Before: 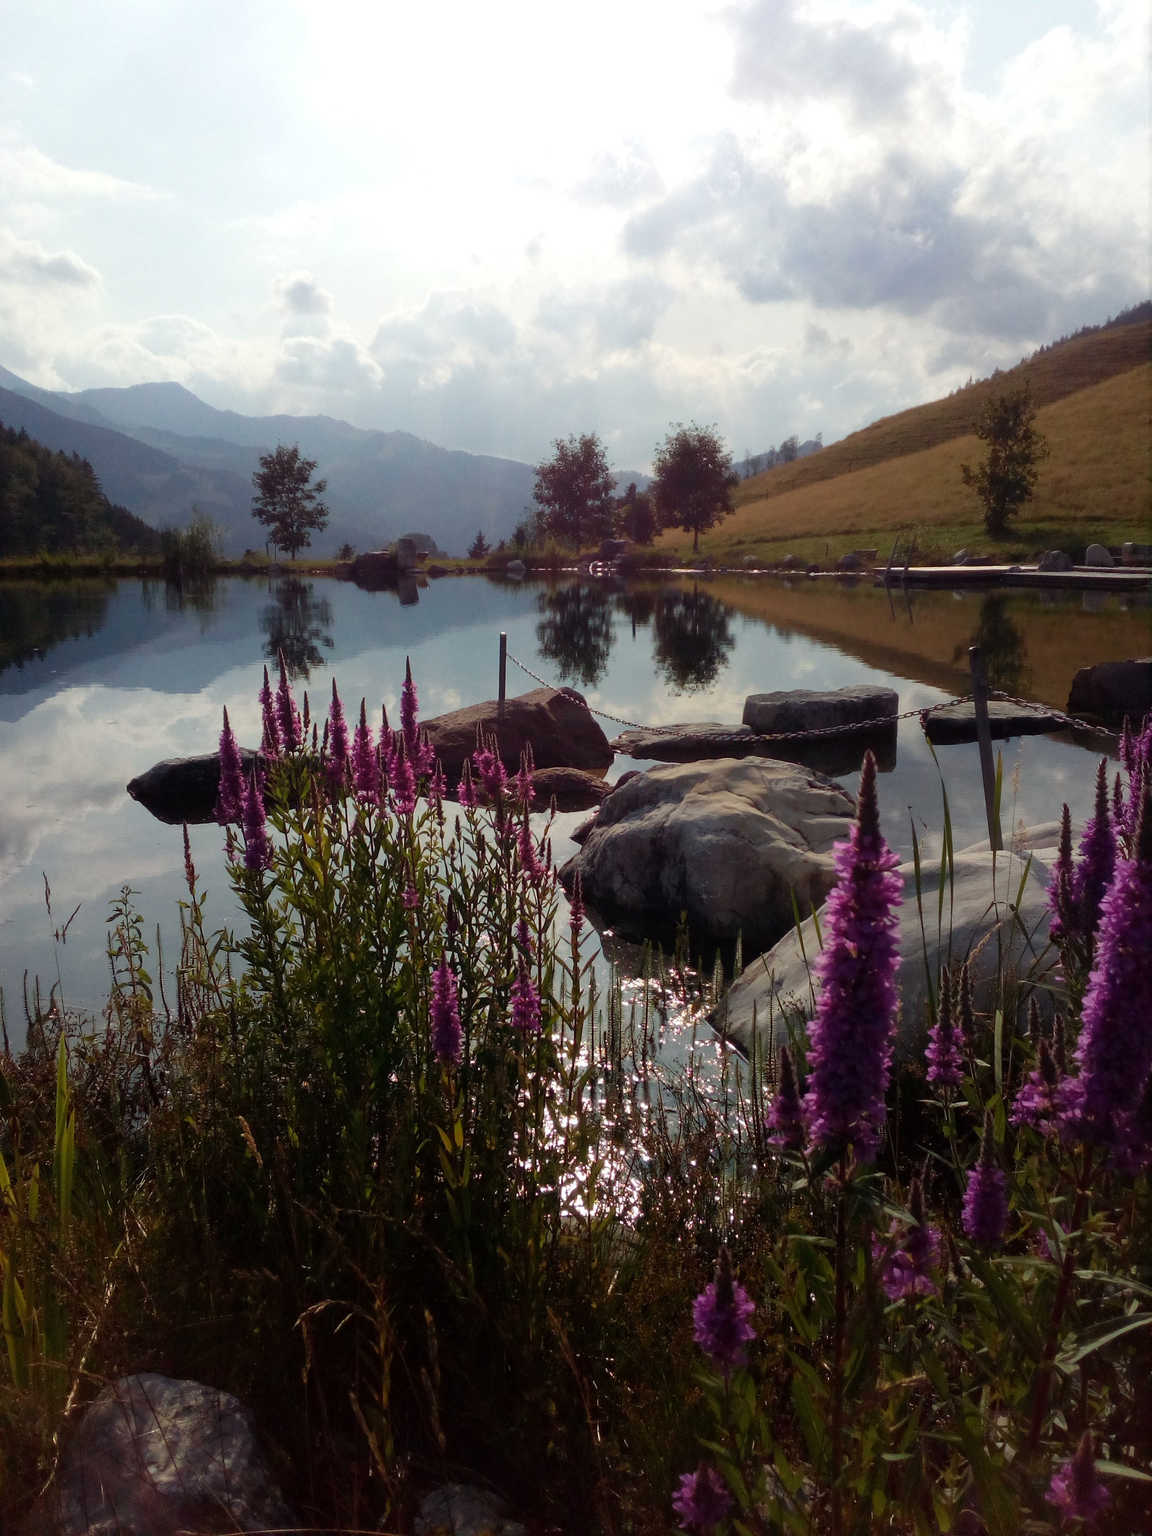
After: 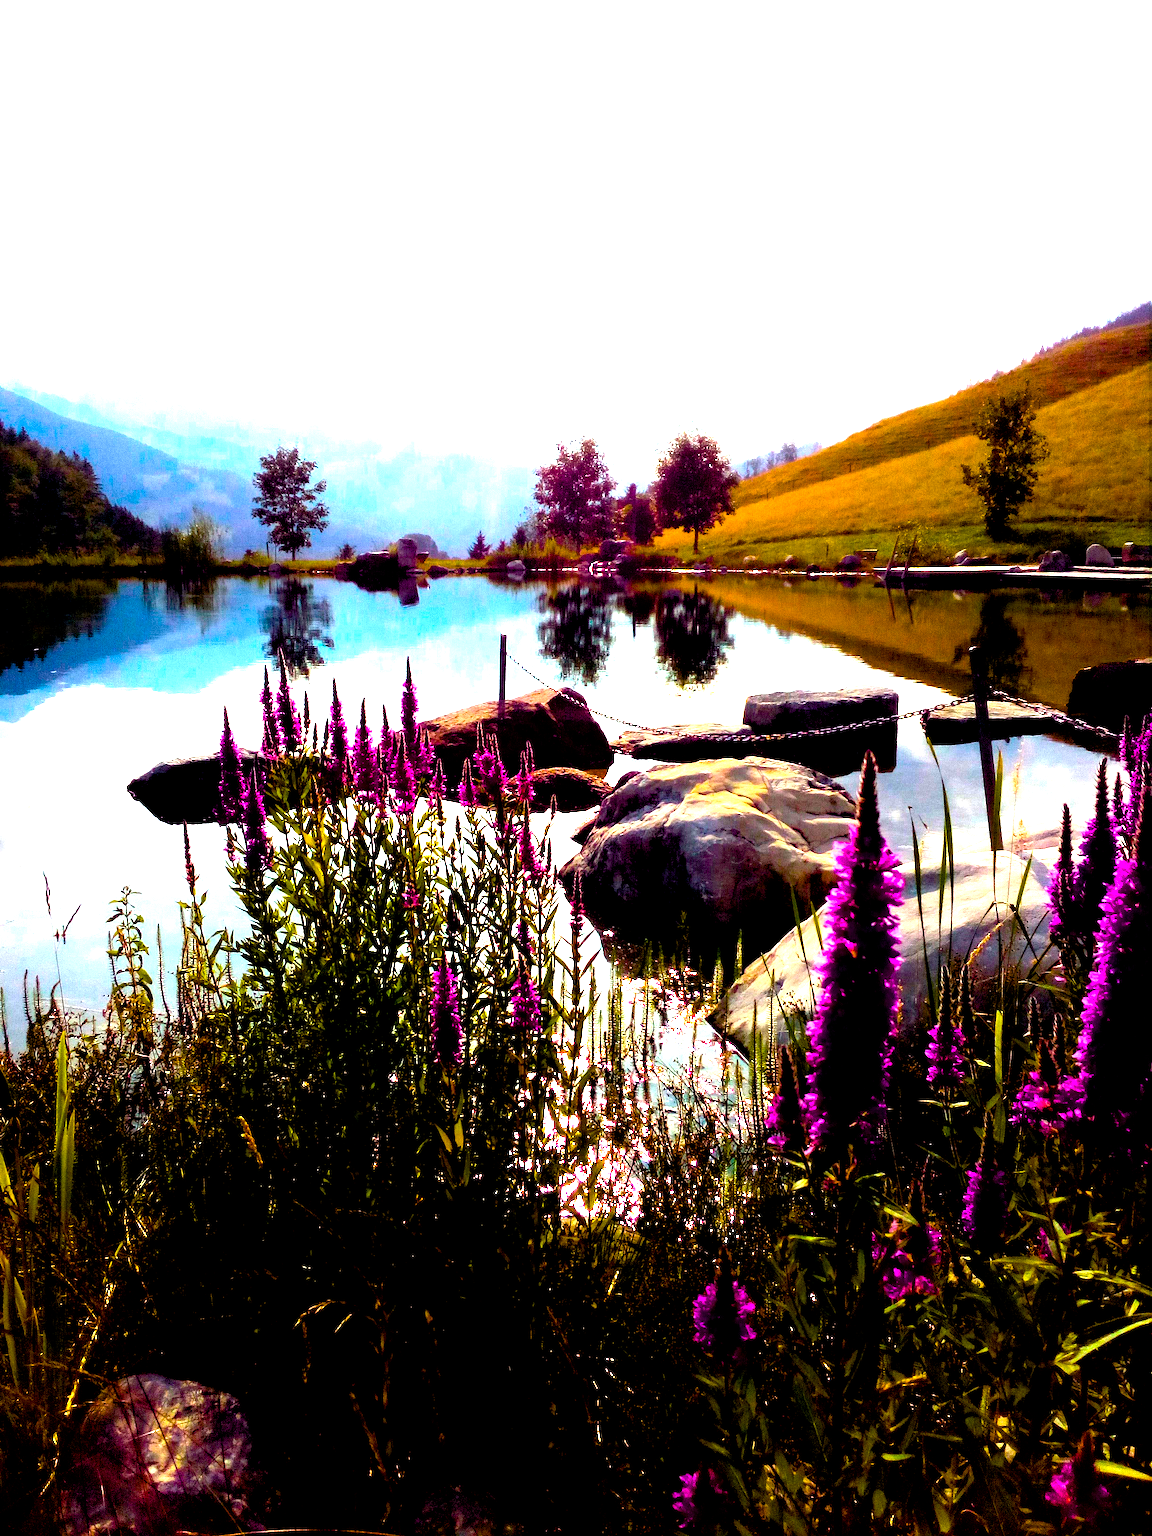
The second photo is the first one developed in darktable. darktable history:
color balance rgb: linear chroma grading › shadows -40%, linear chroma grading › highlights 40%, linear chroma grading › global chroma 45%, linear chroma grading › mid-tones -30%, perceptual saturation grading › global saturation 55%, perceptual saturation grading › highlights -50%, perceptual saturation grading › mid-tones 40%, perceptual saturation grading › shadows 30%, perceptual brilliance grading › global brilliance 20%, perceptual brilliance grading › shadows -40%, global vibrance 35%
exposure: black level correction 0.016, exposure 1.774 EV, compensate highlight preservation false
